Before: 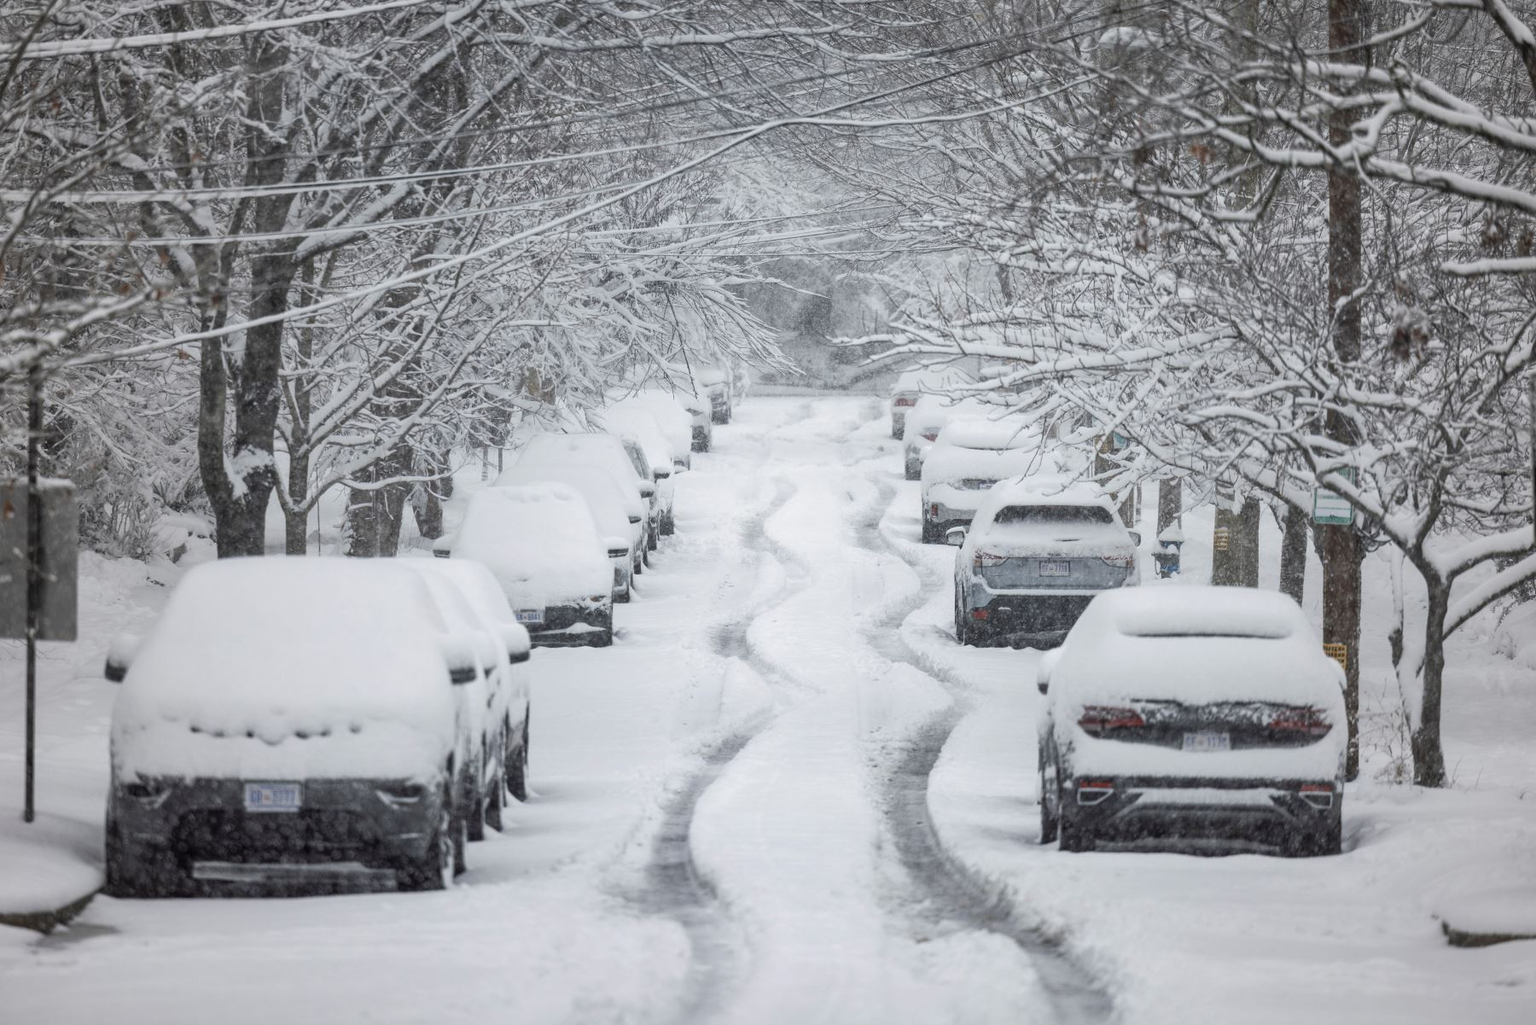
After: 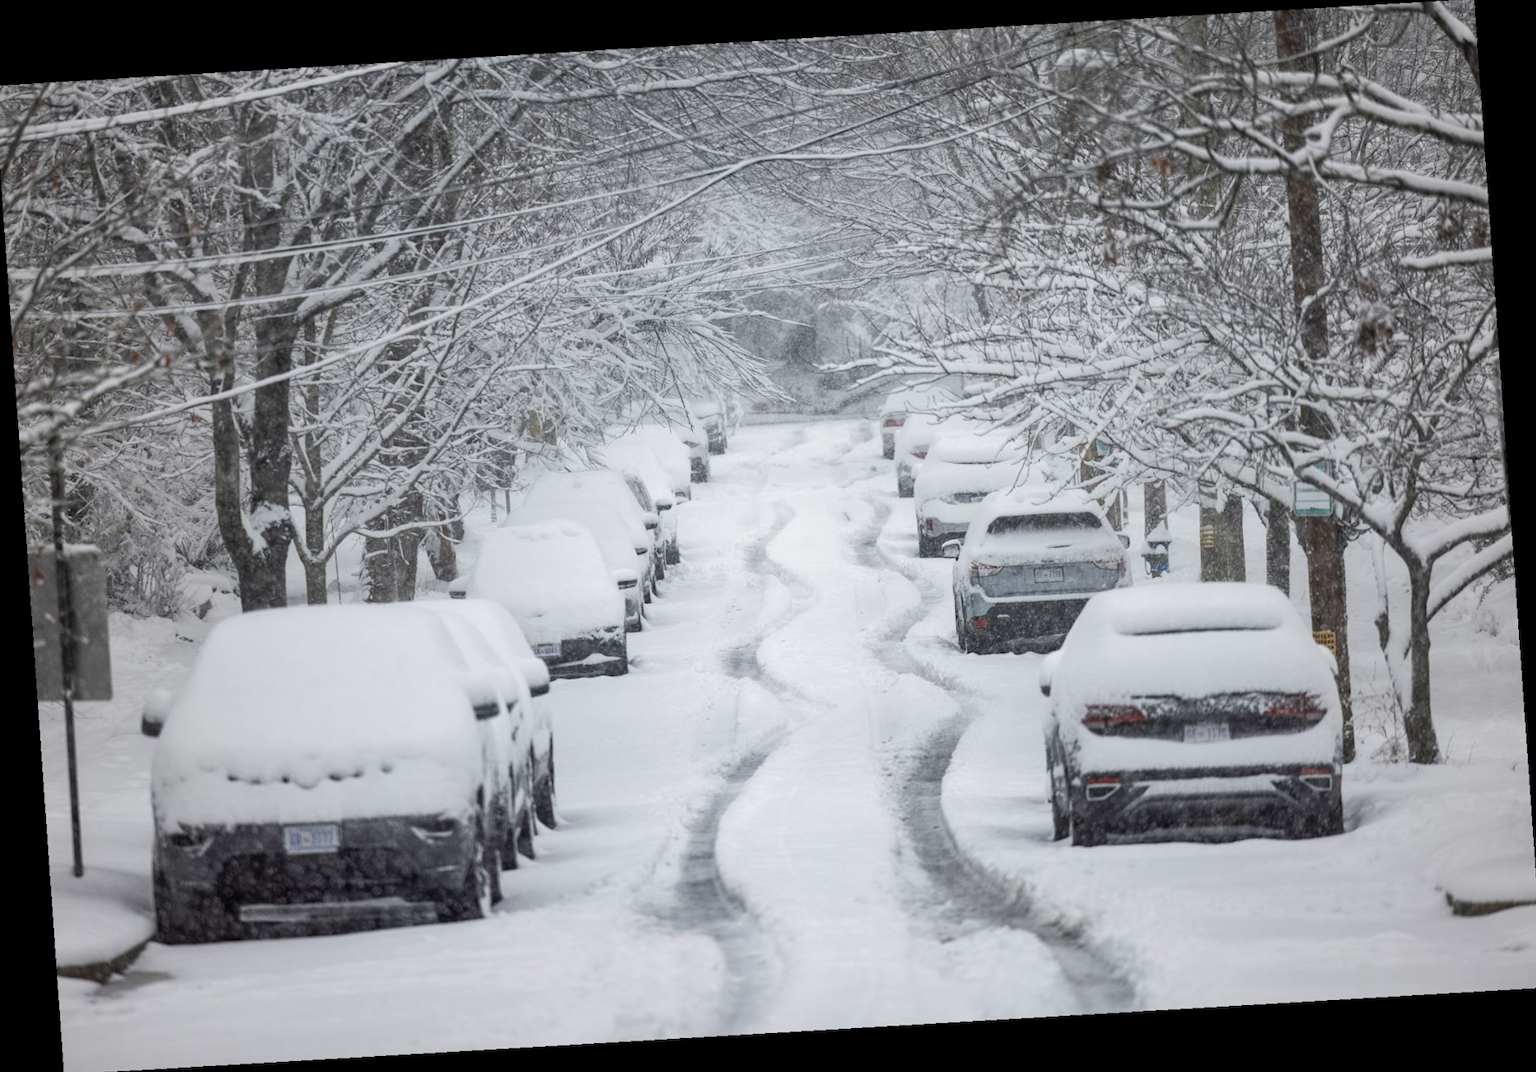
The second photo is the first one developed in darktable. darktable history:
rotate and perspective: rotation -4.2°, shear 0.006, automatic cropping off
crop and rotate: angle -0.5°
